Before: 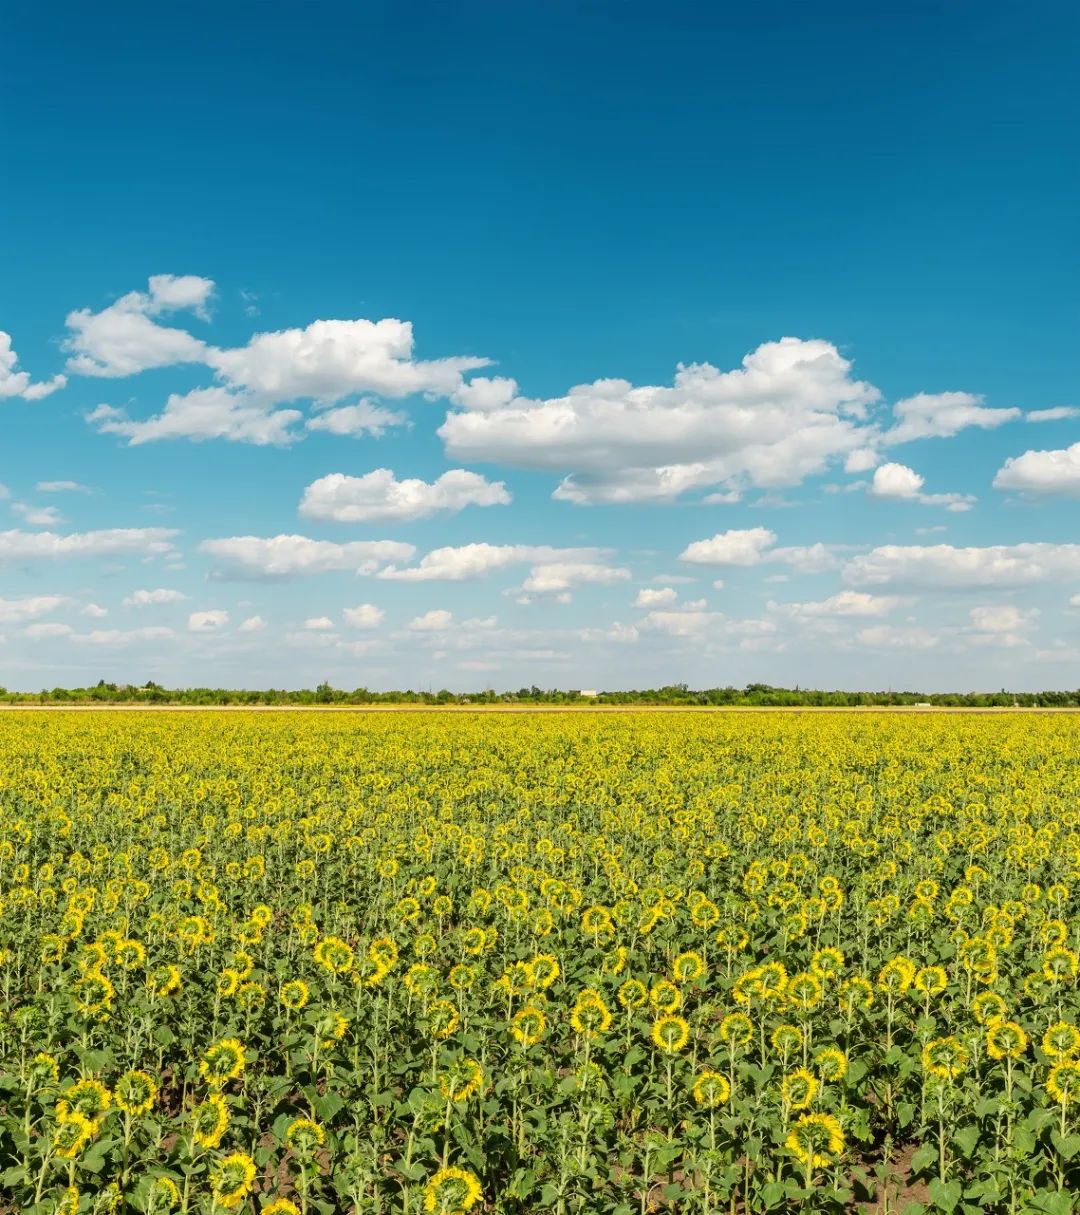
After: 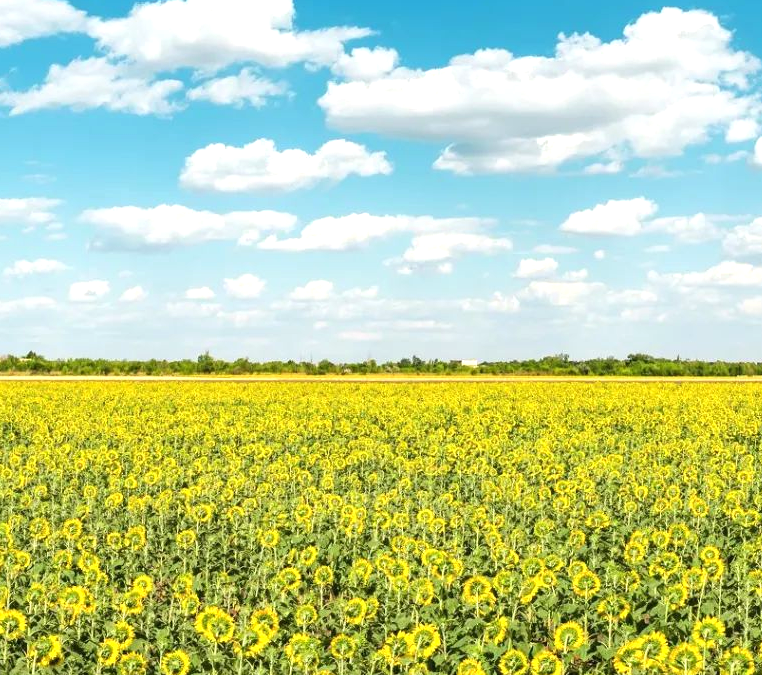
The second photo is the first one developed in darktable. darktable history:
exposure: black level correction 0, exposure 0.597 EV, compensate highlight preservation false
crop: left 11.063%, top 27.197%, right 18.314%, bottom 17.165%
